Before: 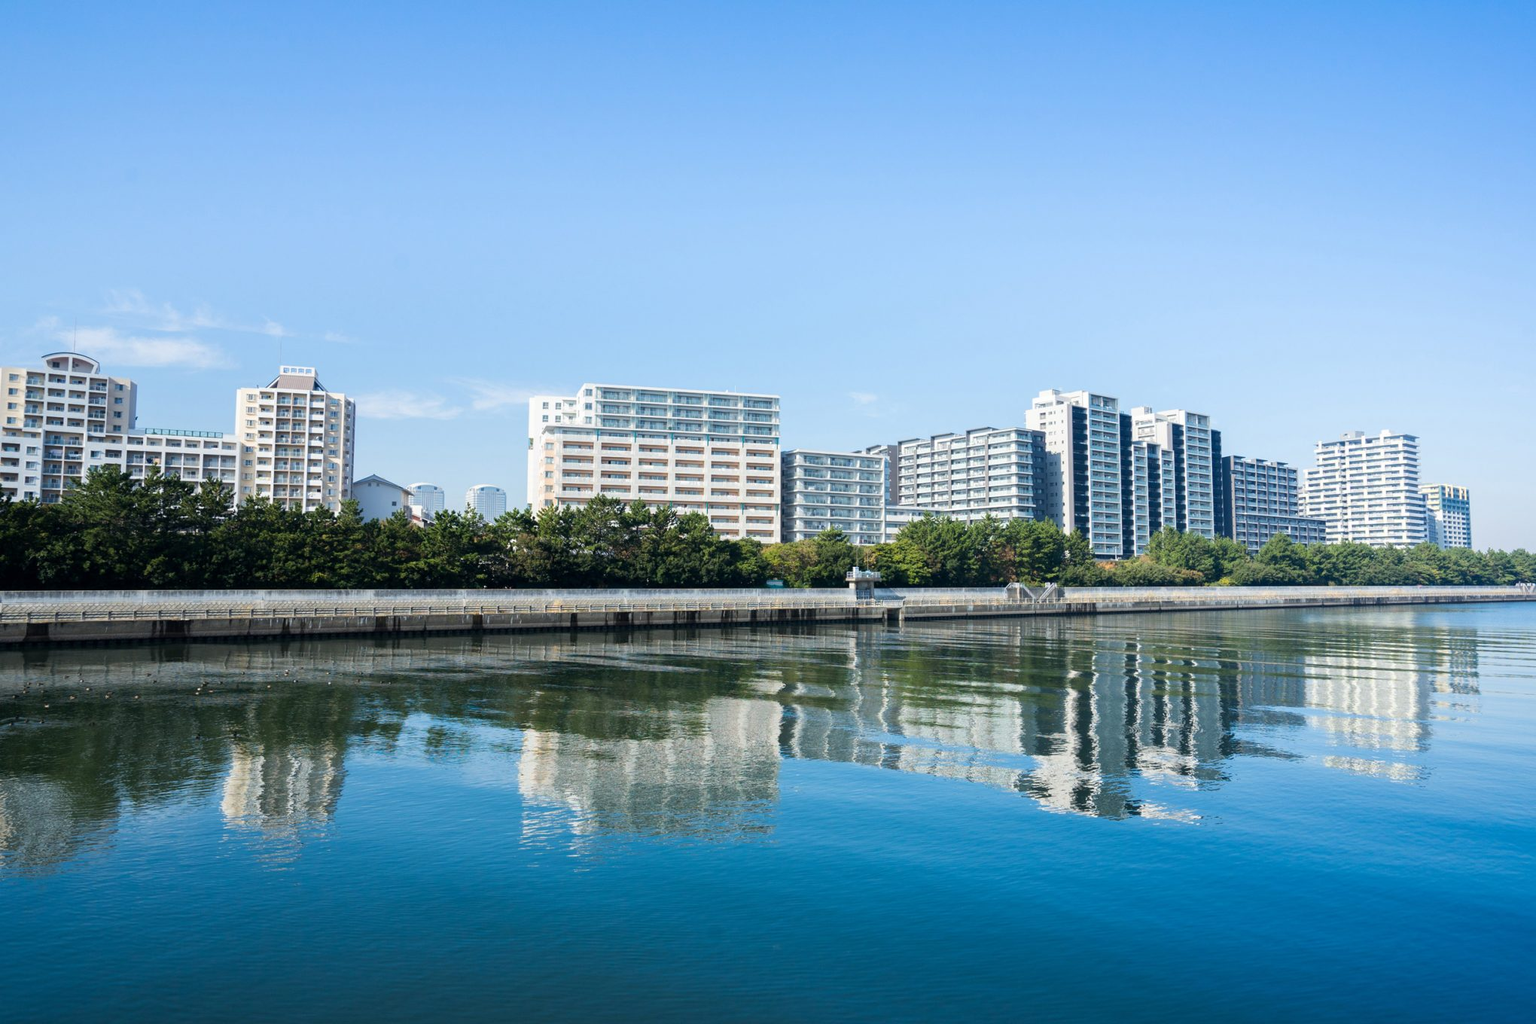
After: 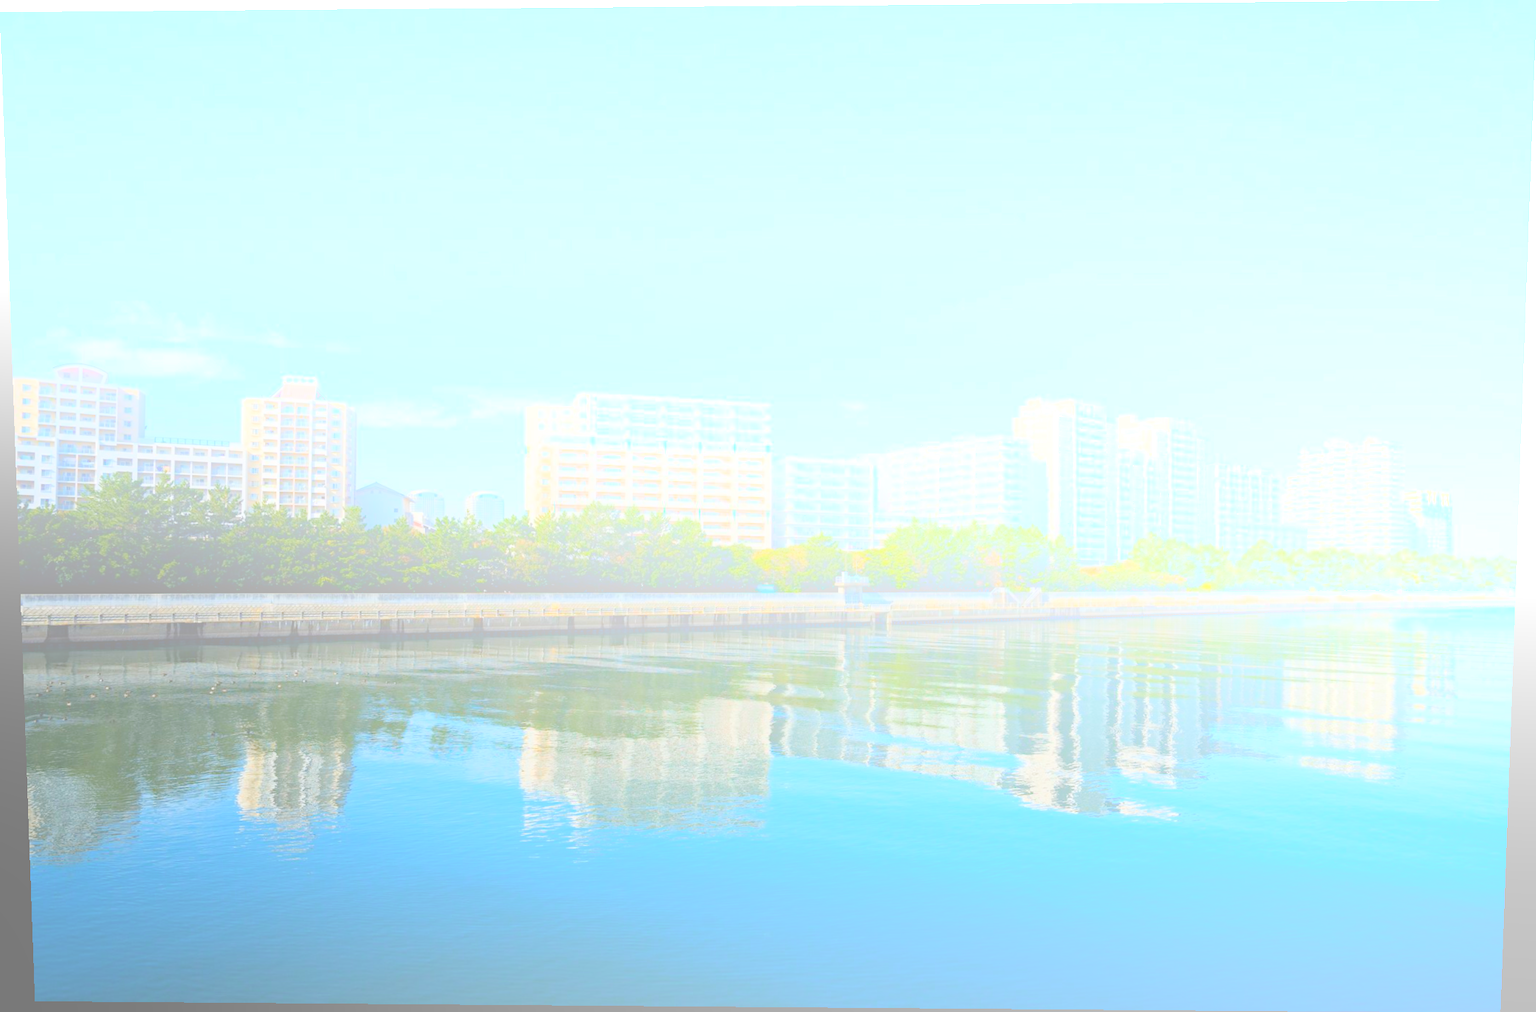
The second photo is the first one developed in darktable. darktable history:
rotate and perspective: lens shift (vertical) 0.048, lens shift (horizontal) -0.024, automatic cropping off
haze removal: strength 0.29, distance 0.25, compatibility mode true, adaptive false
bloom: size 70%, threshold 25%, strength 70%
